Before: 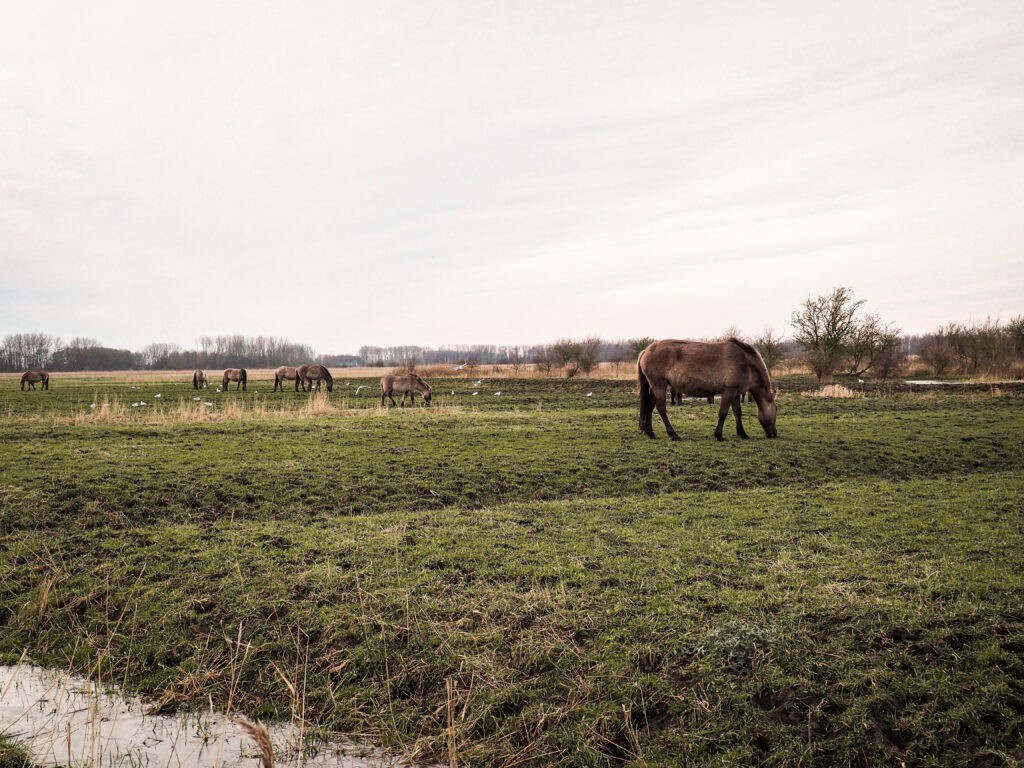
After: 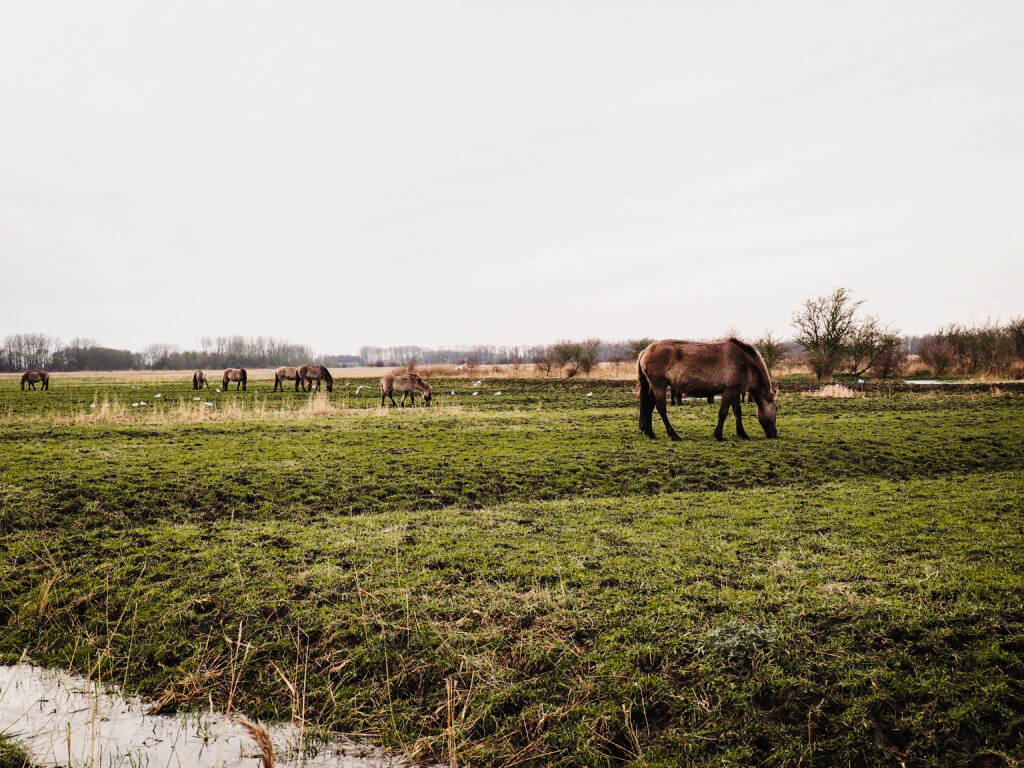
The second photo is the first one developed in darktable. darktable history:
exposure: exposure -0.293 EV, compensate highlight preservation false
tone curve: curves: ch0 [(0, 0) (0.003, 0.016) (0.011, 0.019) (0.025, 0.023) (0.044, 0.029) (0.069, 0.042) (0.1, 0.068) (0.136, 0.101) (0.177, 0.143) (0.224, 0.21) (0.277, 0.289) (0.335, 0.379) (0.399, 0.476) (0.468, 0.569) (0.543, 0.654) (0.623, 0.75) (0.709, 0.822) (0.801, 0.893) (0.898, 0.946) (1, 1)], preserve colors none
